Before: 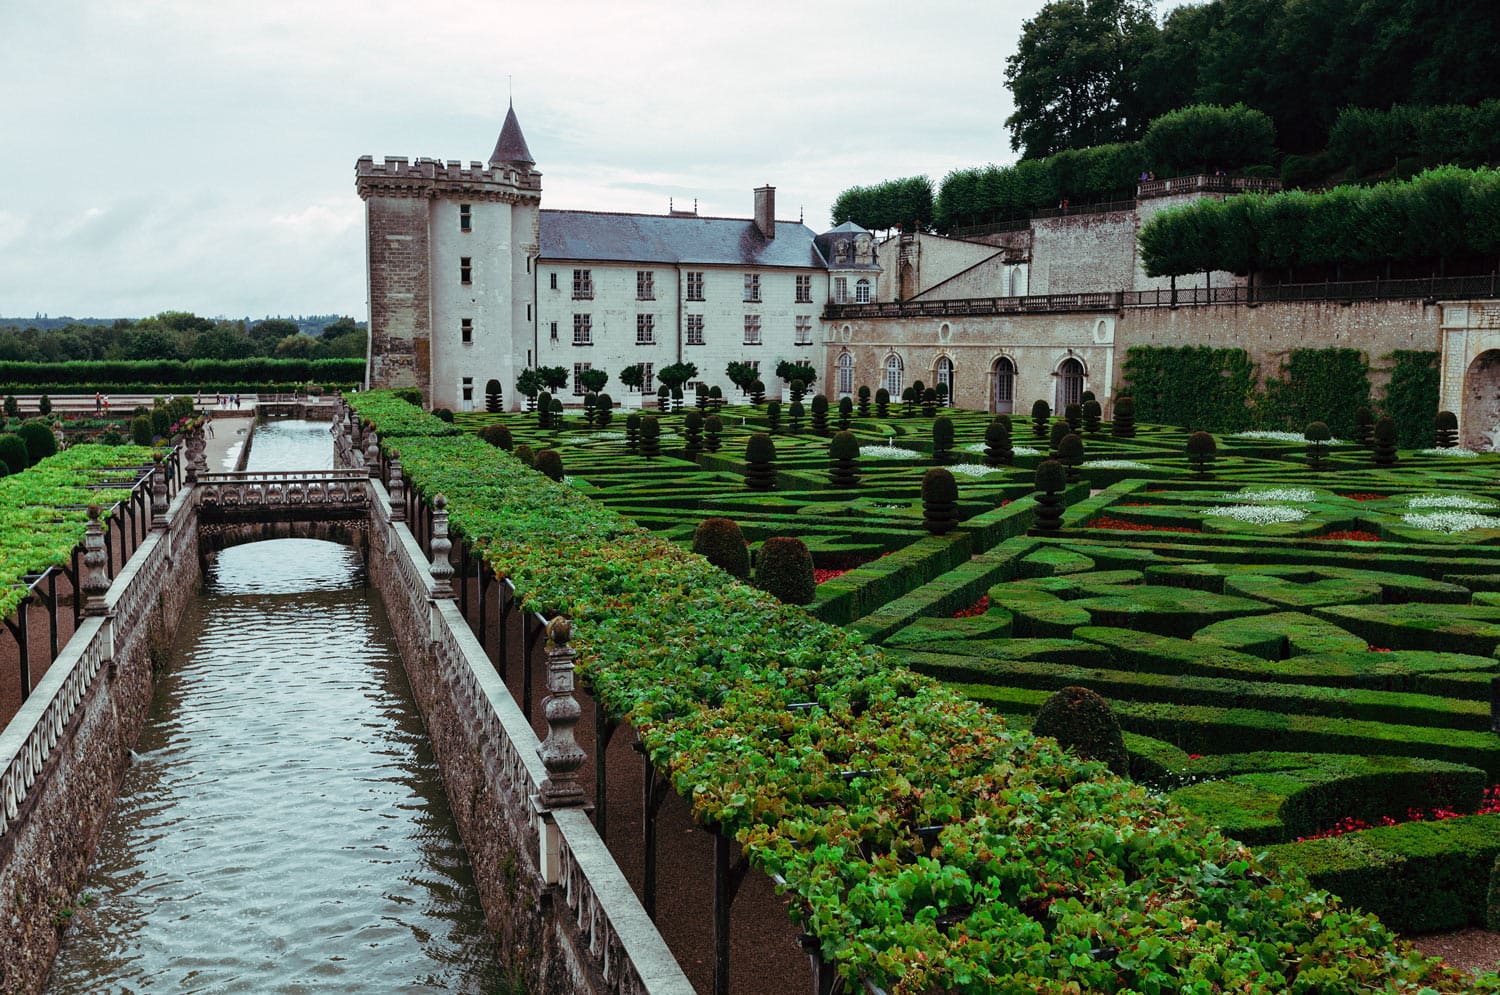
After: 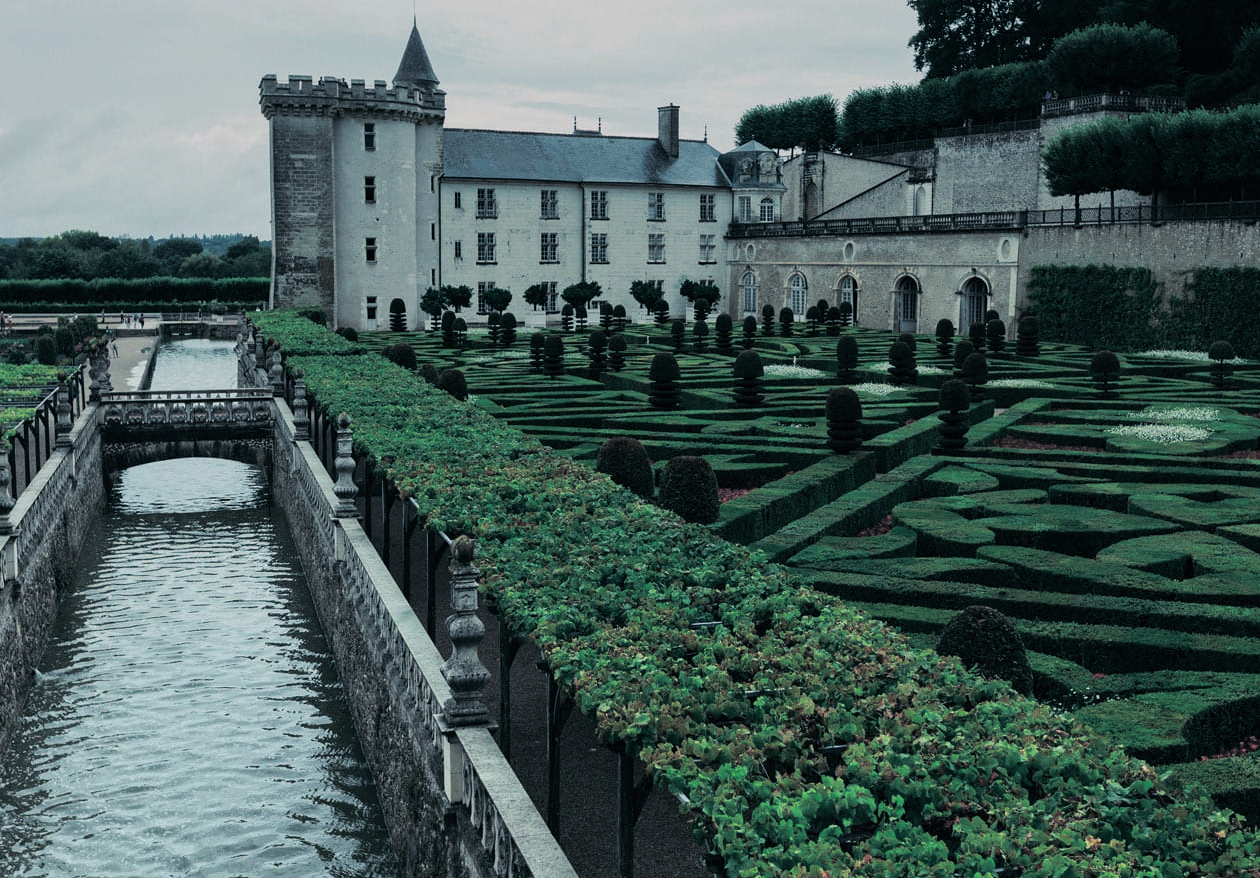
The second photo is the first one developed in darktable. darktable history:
crop: left 6.446%, top 8.188%, right 9.538%, bottom 3.548%
split-toning: shadows › hue 205.2°, shadows › saturation 0.43, highlights › hue 54°, highlights › saturation 0.54
graduated density: rotation -0.352°, offset 57.64
